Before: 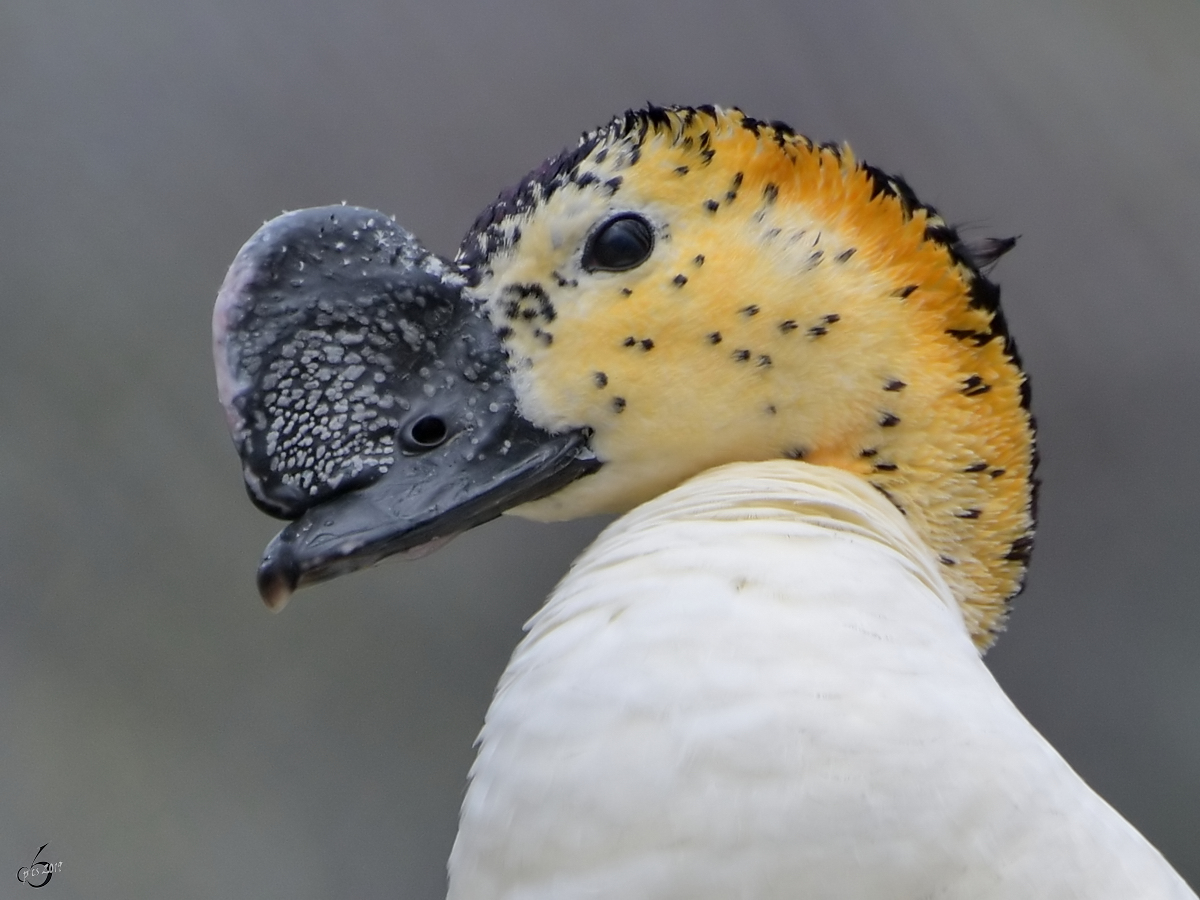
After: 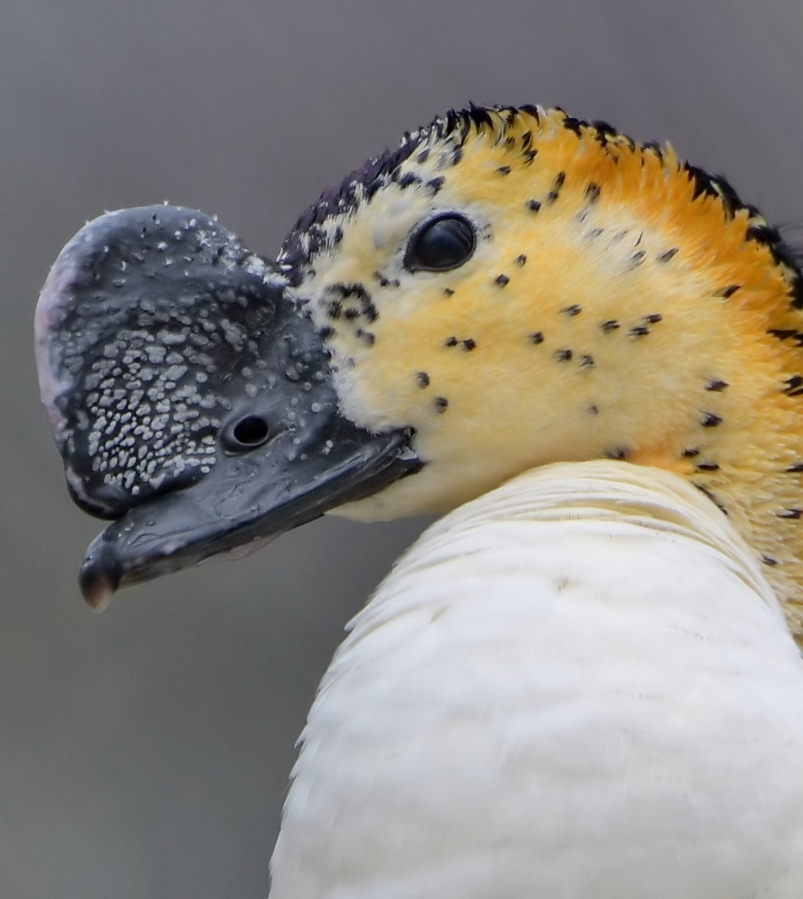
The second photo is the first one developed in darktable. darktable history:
crop and rotate: left 14.85%, right 18.195%
